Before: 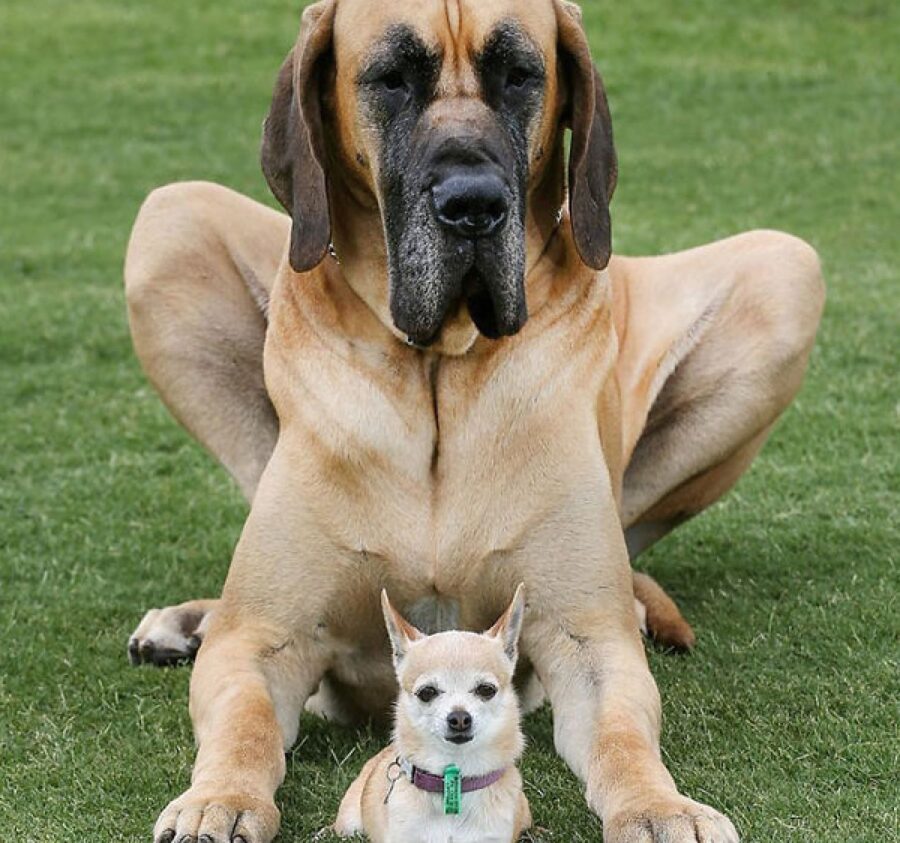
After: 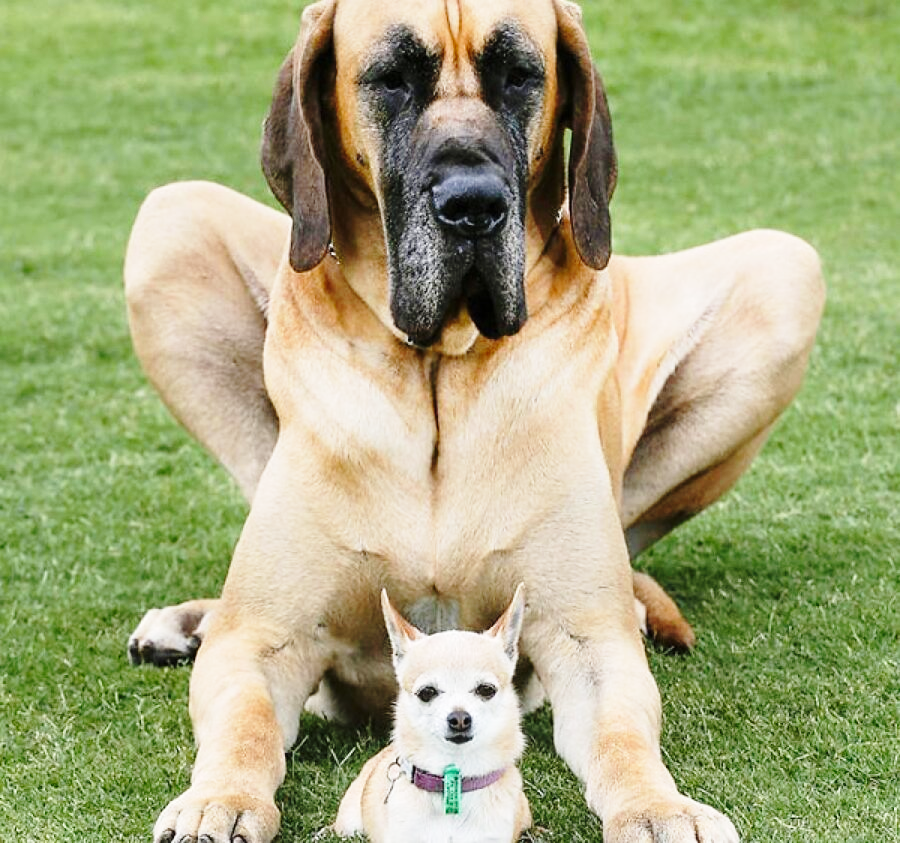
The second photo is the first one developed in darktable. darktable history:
color balance rgb: global vibrance 6.81%, saturation formula JzAzBz (2021)
base curve: curves: ch0 [(0, 0) (0.028, 0.03) (0.121, 0.232) (0.46, 0.748) (0.859, 0.968) (1, 1)], preserve colors none
